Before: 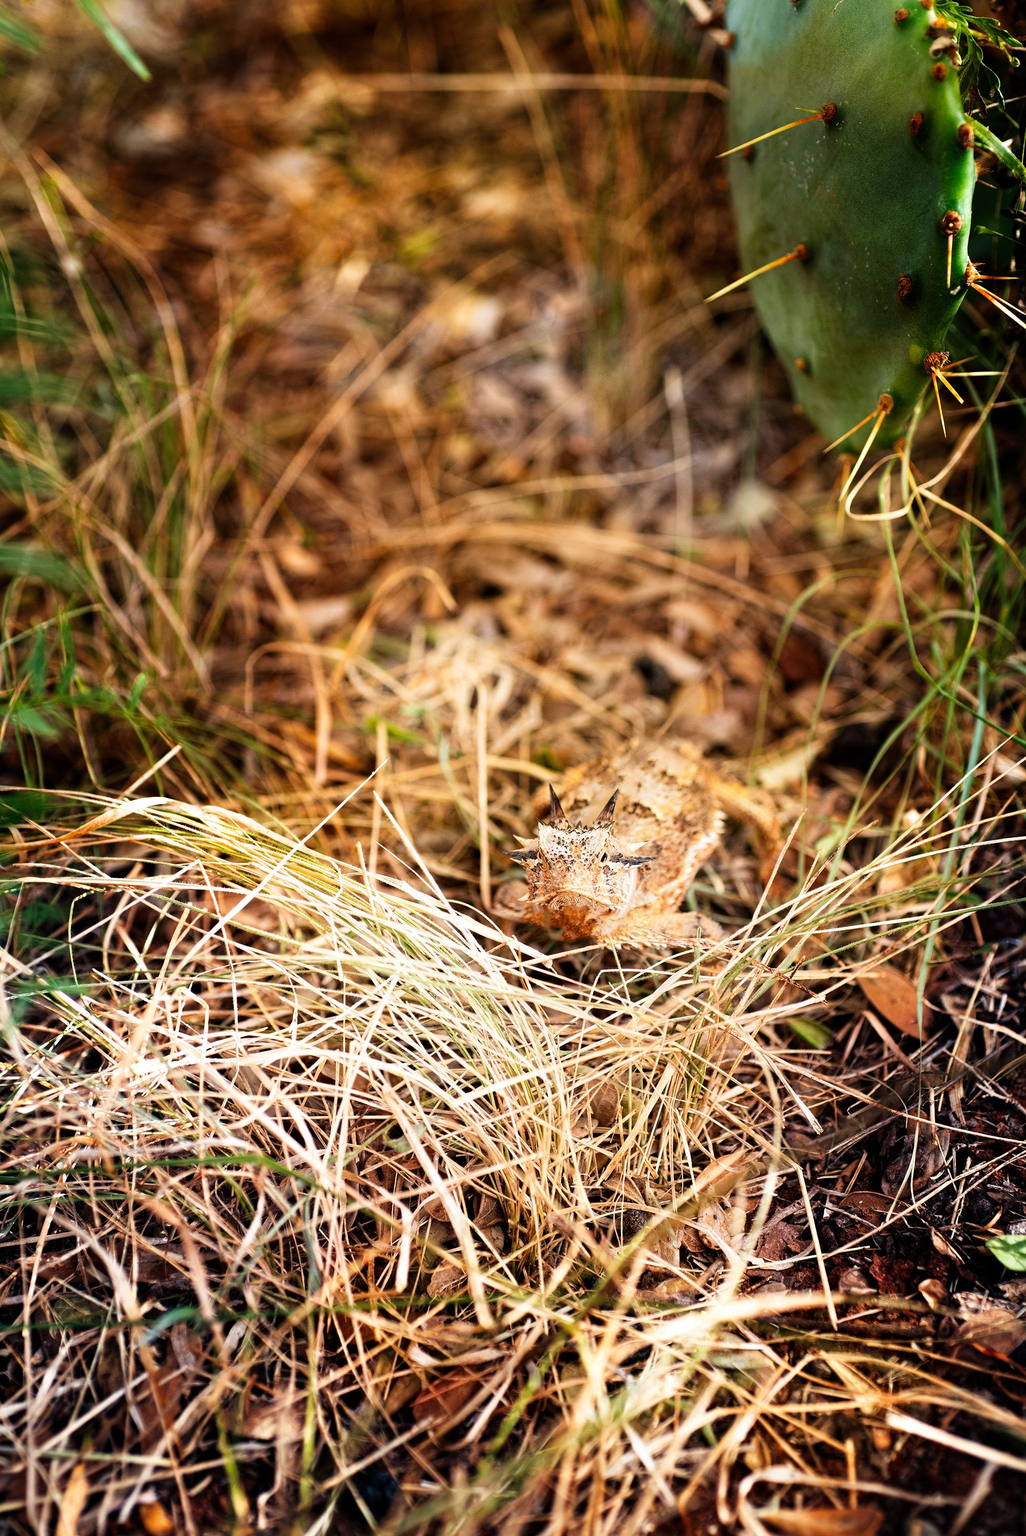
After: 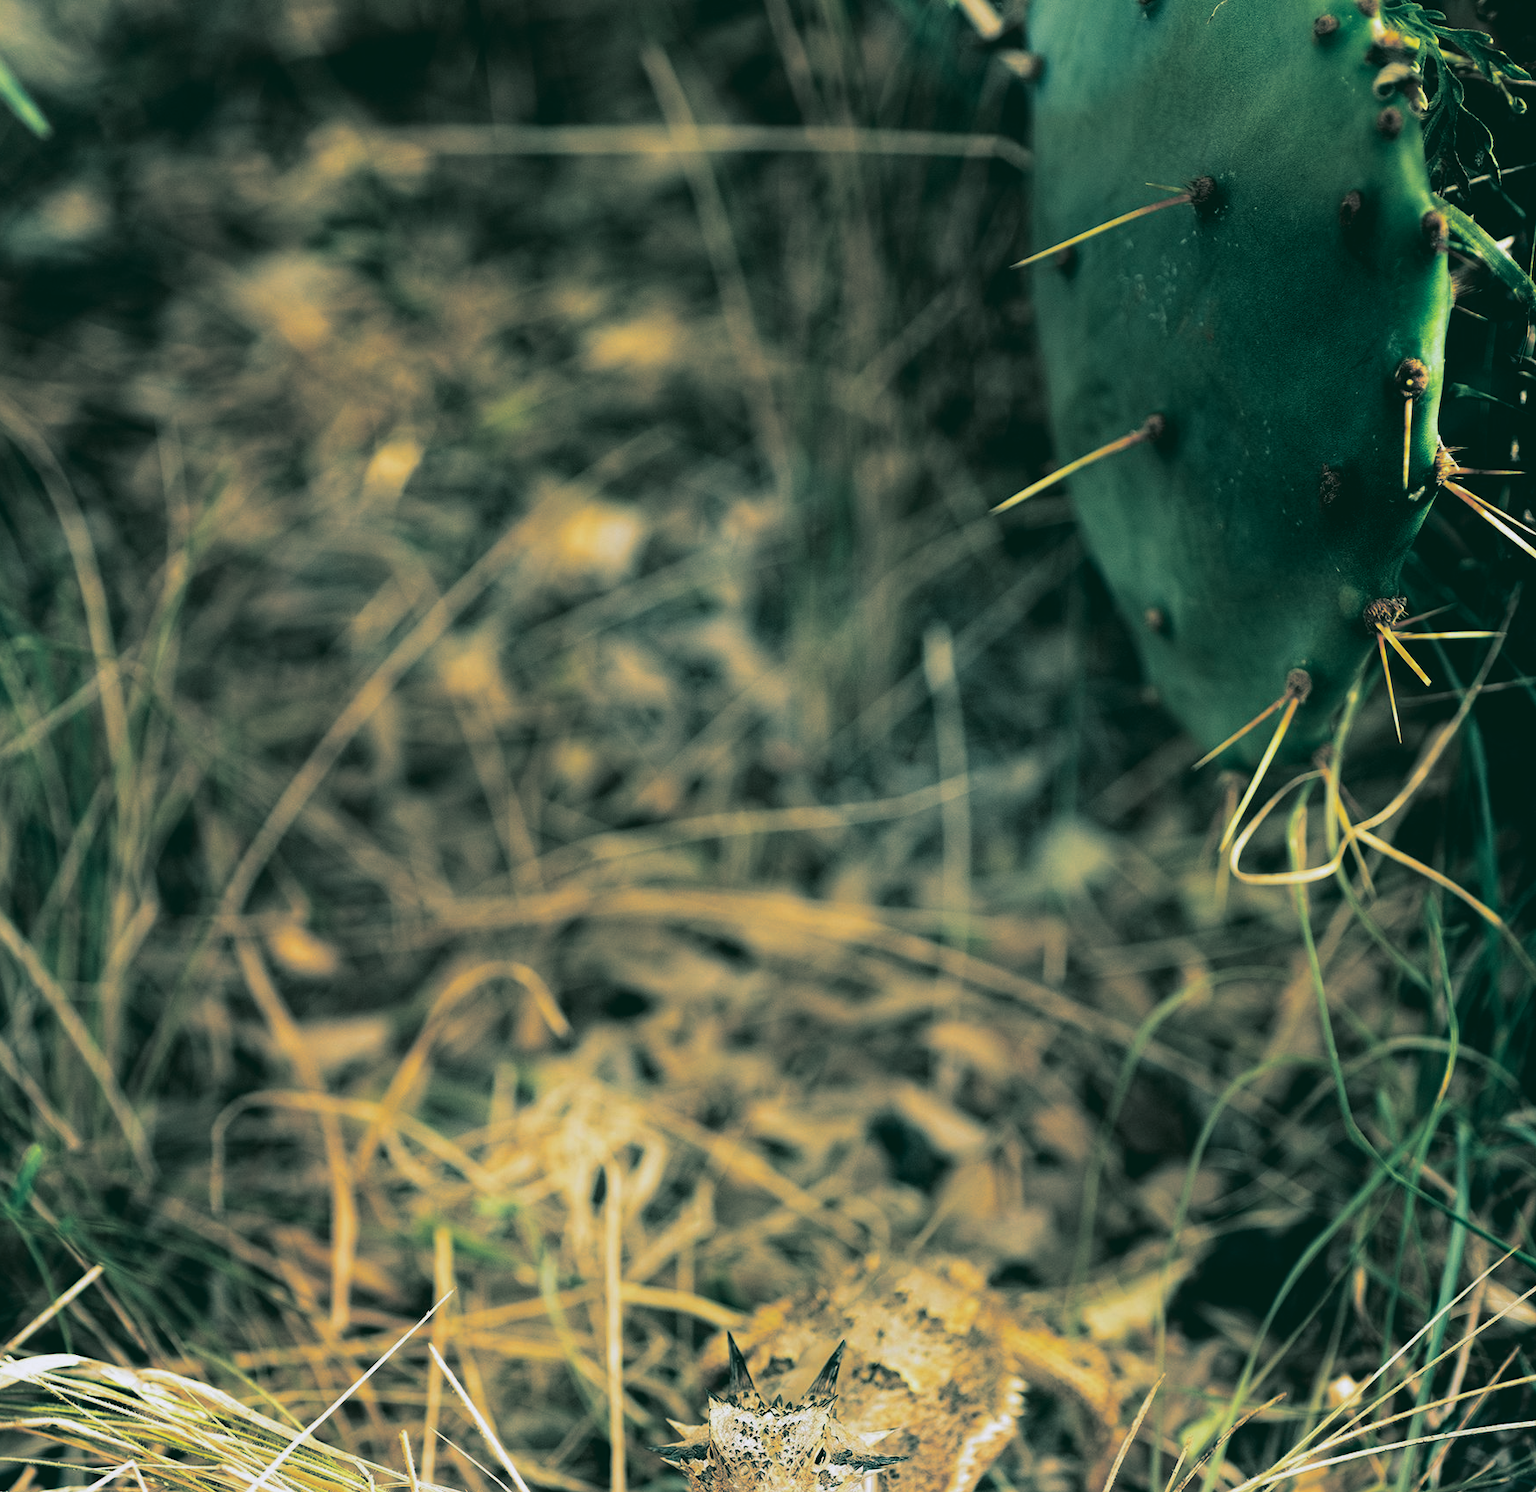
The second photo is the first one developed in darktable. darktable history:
rgb curve: curves: ch0 [(0.123, 0.061) (0.995, 0.887)]; ch1 [(0.06, 0.116) (1, 0.906)]; ch2 [(0, 0) (0.824, 0.69) (1, 1)], mode RGB, independent channels, compensate middle gray true
split-toning: shadows › hue 186.43°, highlights › hue 49.29°, compress 30.29%
crop and rotate: left 11.812%, bottom 42.776%
